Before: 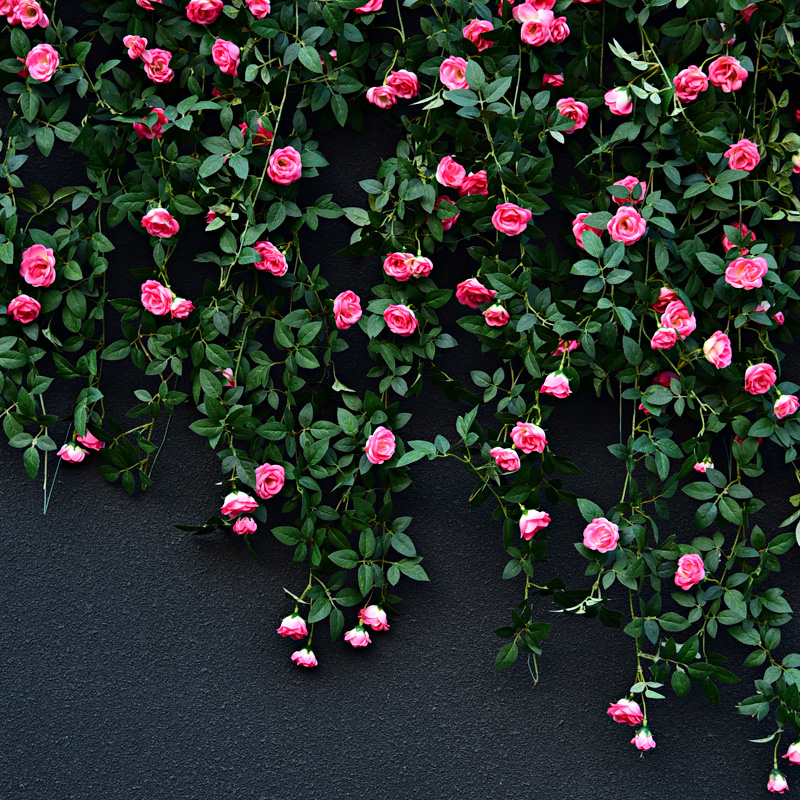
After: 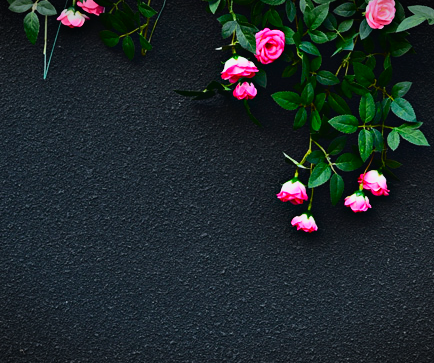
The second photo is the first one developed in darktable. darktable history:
vignetting: fall-off start 100.97%, width/height ratio 1.303
crop and rotate: top 54.415%, right 45.647%, bottom 0.15%
contrast brightness saturation: contrast 0.088, saturation 0.284
tone curve: curves: ch0 [(0, 0.02) (0.063, 0.058) (0.262, 0.243) (0.447, 0.468) (0.544, 0.596) (0.805, 0.823) (1, 0.952)]; ch1 [(0, 0) (0.339, 0.31) (0.417, 0.401) (0.452, 0.455) (0.482, 0.483) (0.502, 0.499) (0.517, 0.506) (0.55, 0.542) (0.588, 0.604) (0.729, 0.782) (1, 1)]; ch2 [(0, 0) (0.346, 0.34) (0.431, 0.45) (0.485, 0.487) (0.5, 0.496) (0.527, 0.526) (0.56, 0.574) (0.613, 0.642) (0.679, 0.703) (1, 1)], color space Lab, independent channels, preserve colors none
